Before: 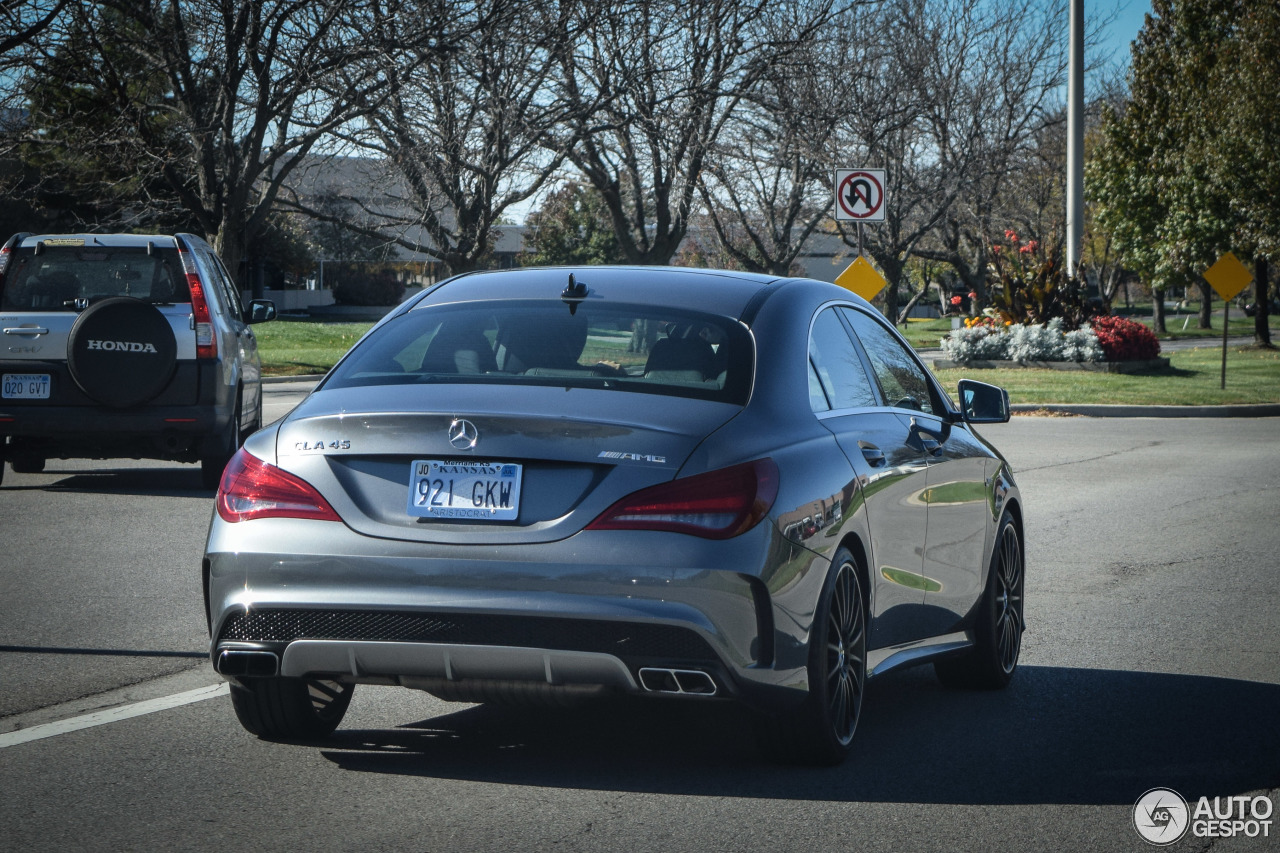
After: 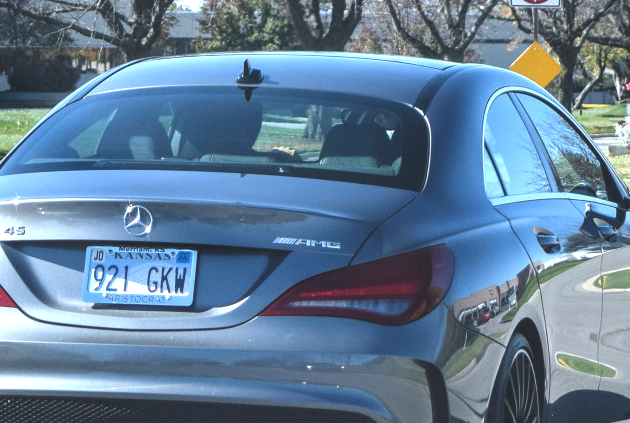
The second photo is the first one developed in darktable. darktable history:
exposure: black level correction -0.005, exposure 1.006 EV, compensate highlight preservation false
color correction: highlights a* -0.792, highlights b* -8.54
crop: left 25.428%, top 25.189%, right 25.352%, bottom 25.152%
